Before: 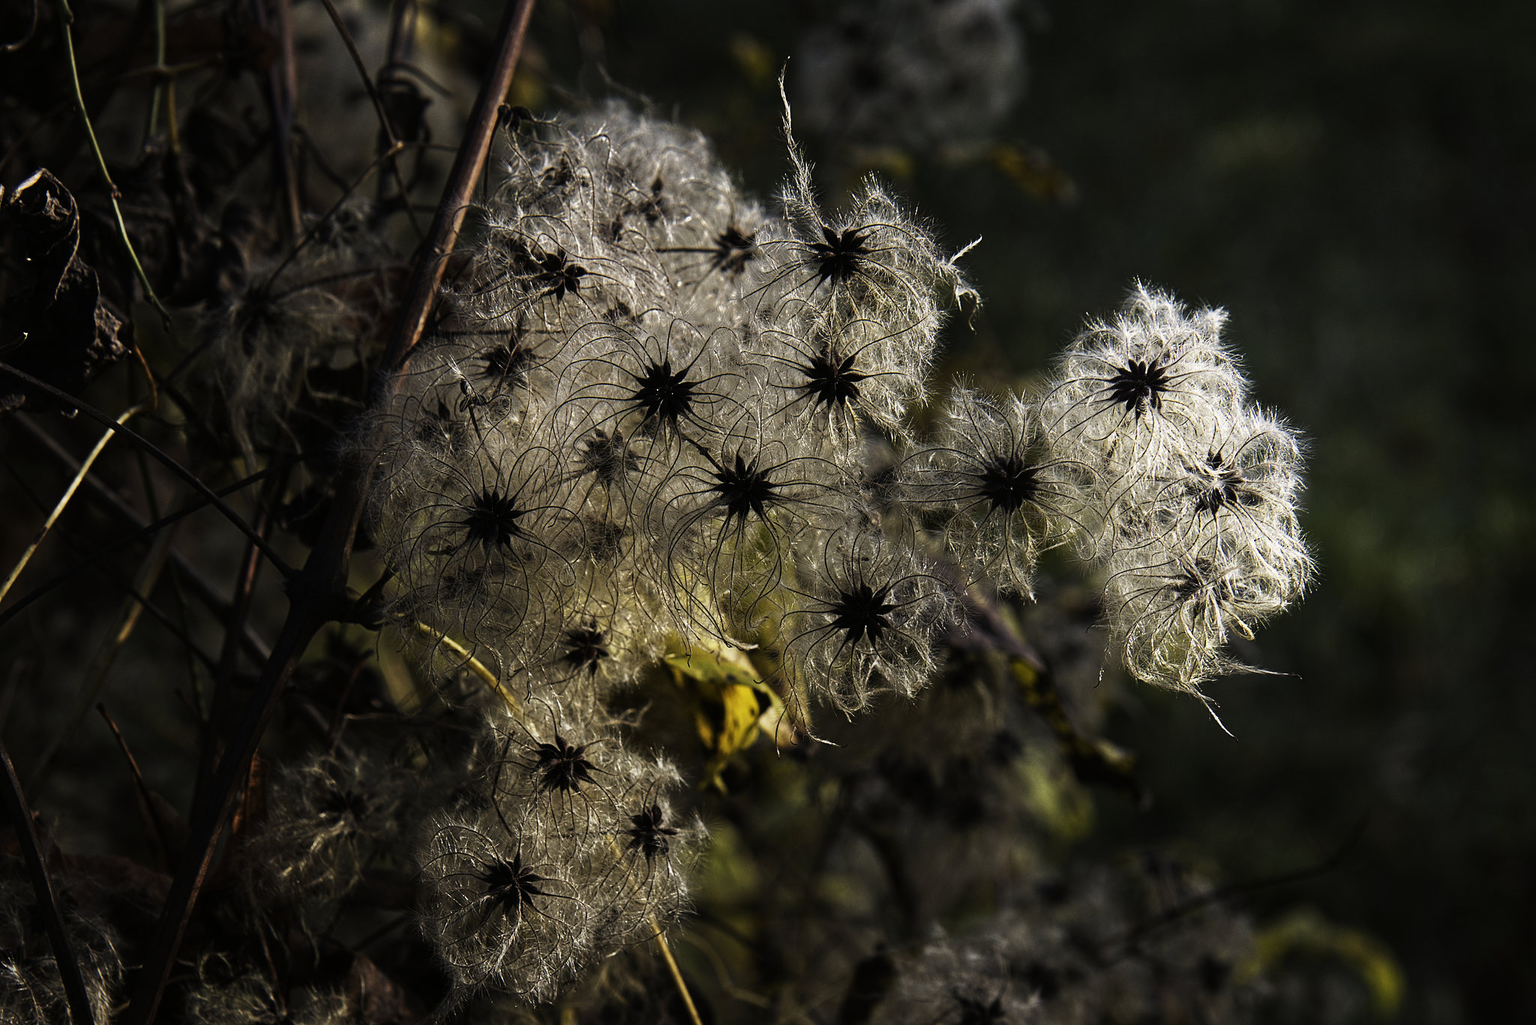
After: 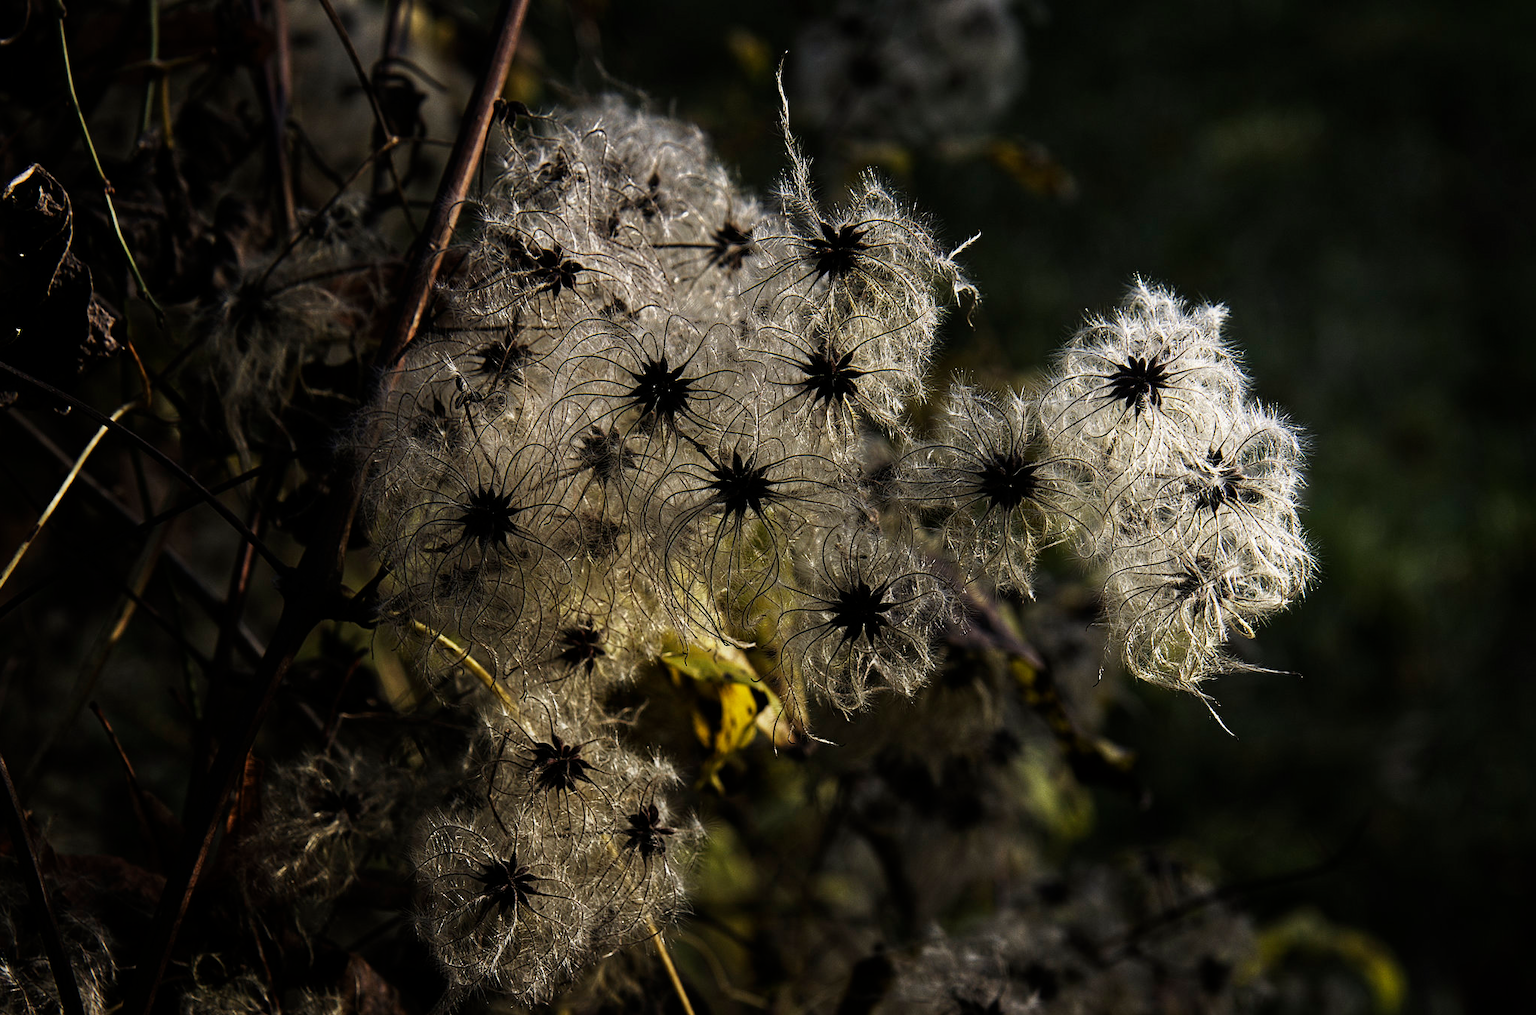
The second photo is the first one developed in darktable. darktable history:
crop: left 0.493%, top 0.597%, right 0.136%, bottom 0.934%
